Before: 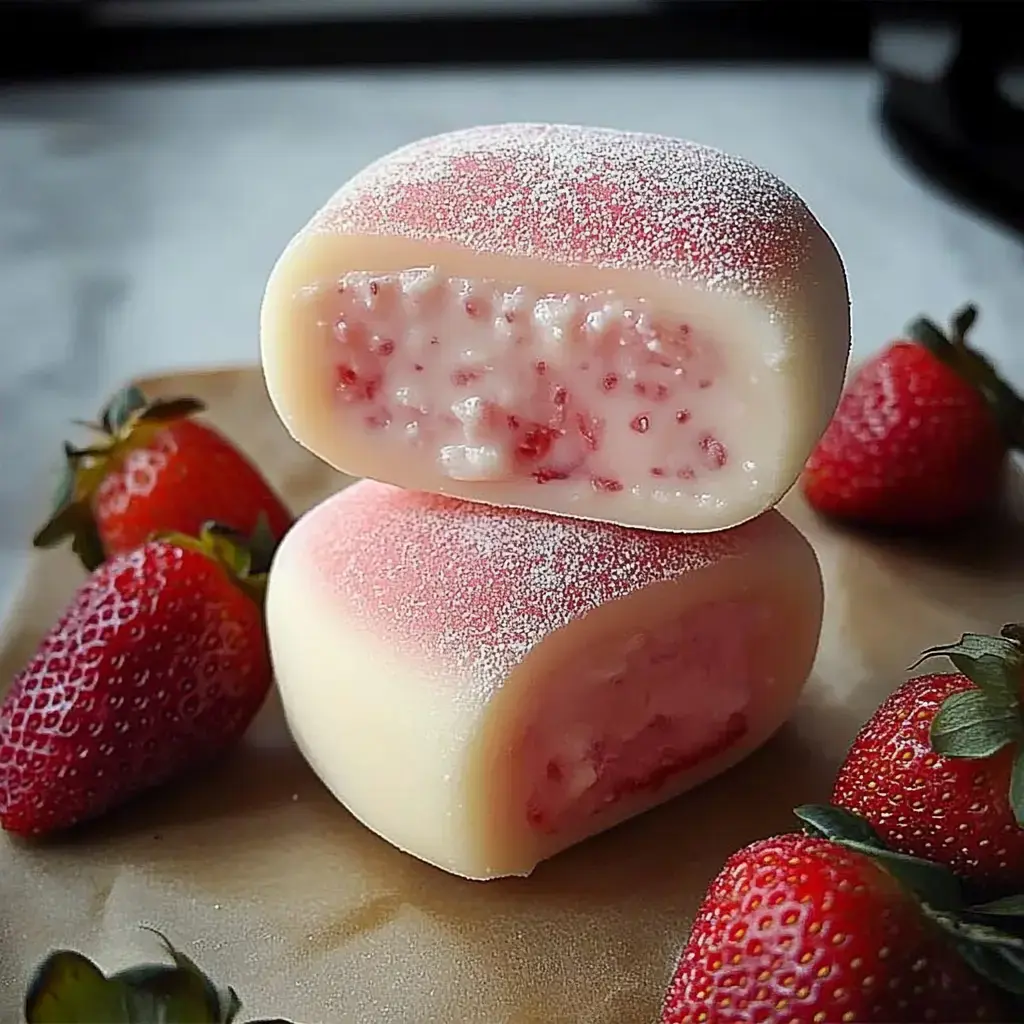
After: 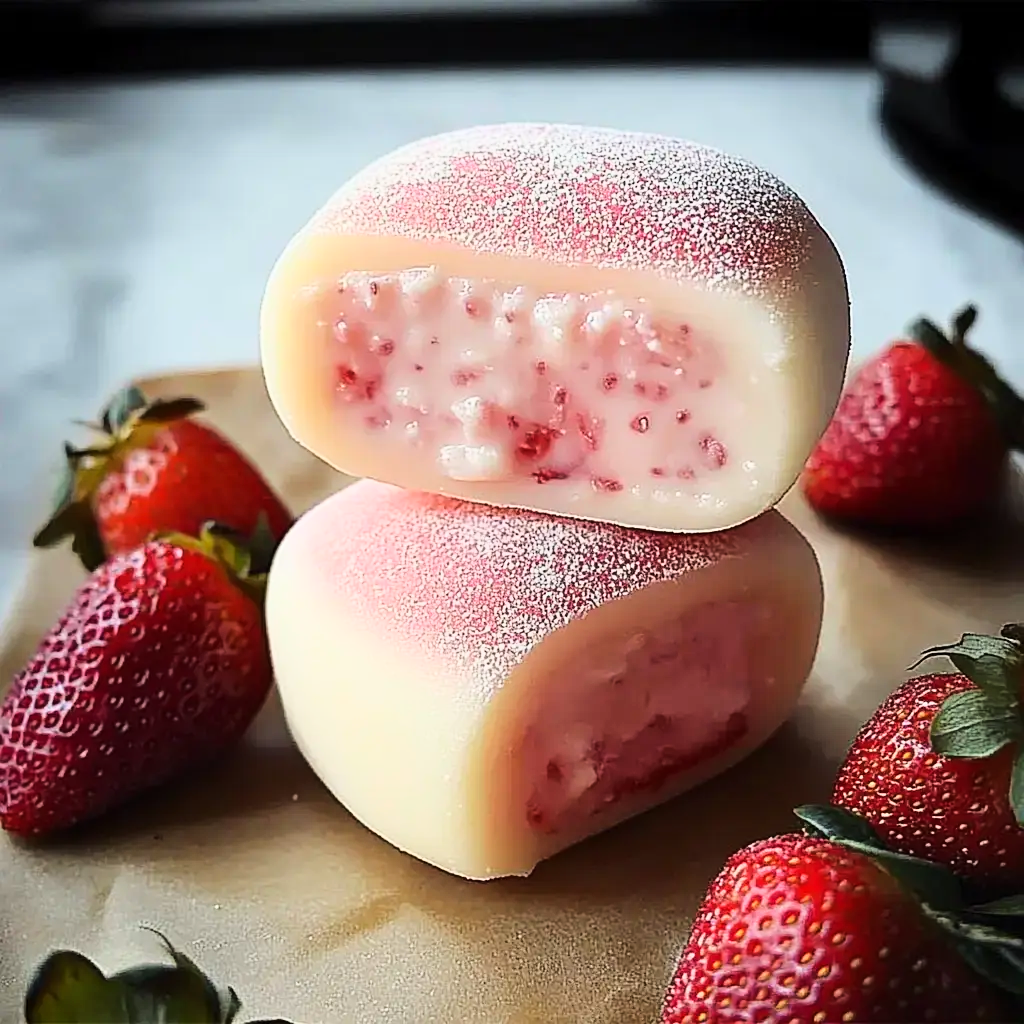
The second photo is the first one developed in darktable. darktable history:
base curve: curves: ch0 [(0, 0) (0.028, 0.03) (0.121, 0.232) (0.46, 0.748) (0.859, 0.968) (1, 1)]
exposure: exposure -0.154 EV, compensate exposure bias true, compensate highlight preservation false
